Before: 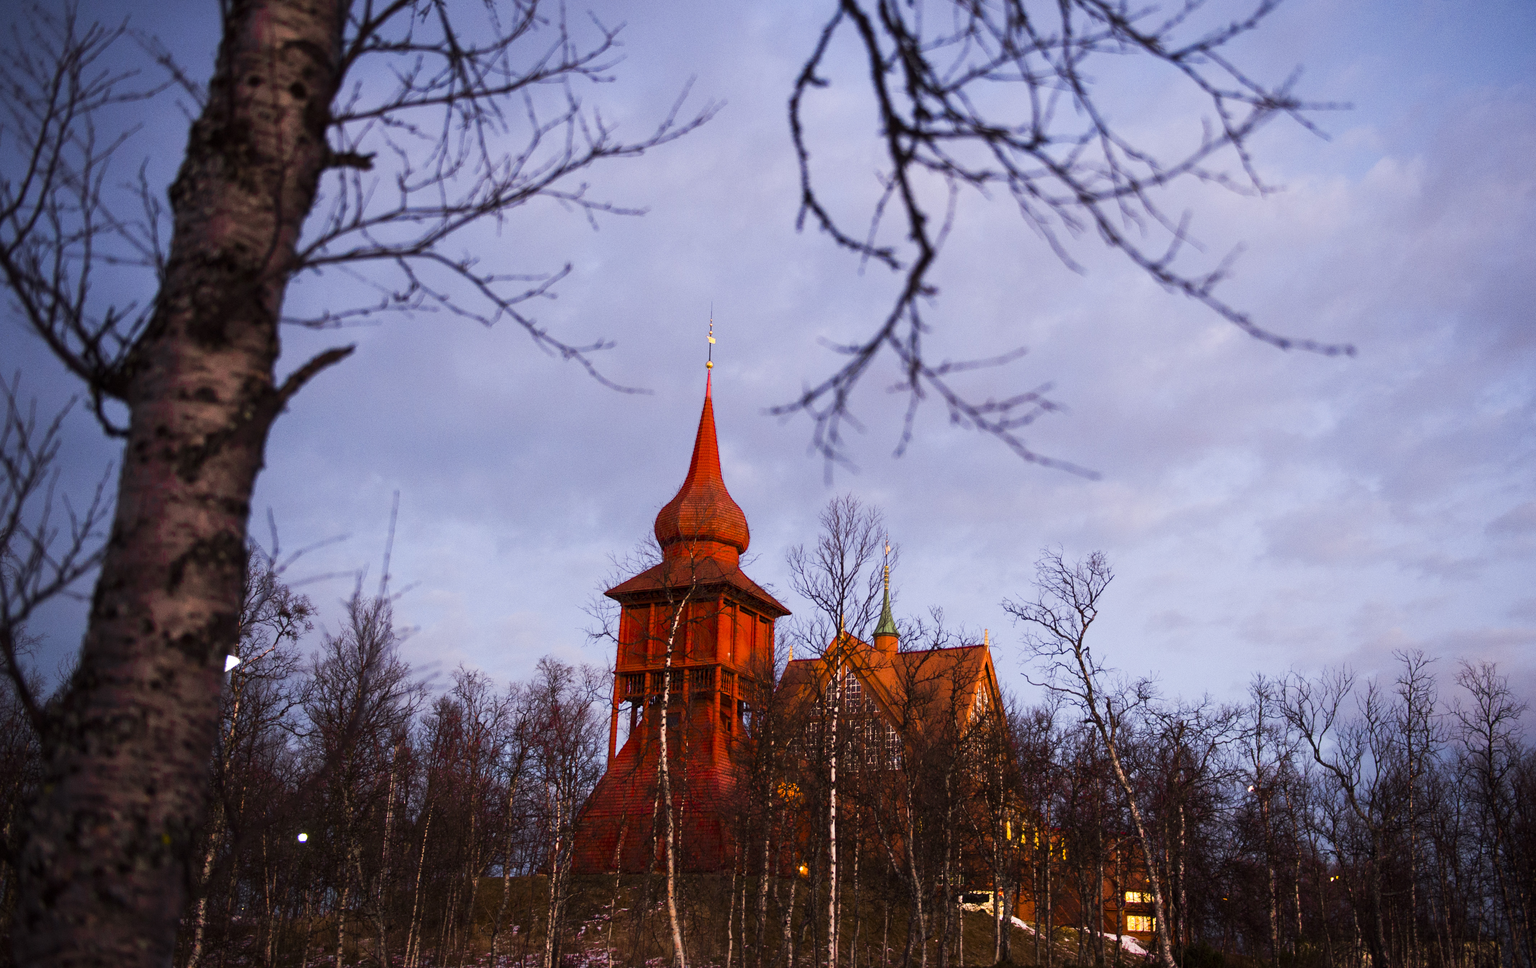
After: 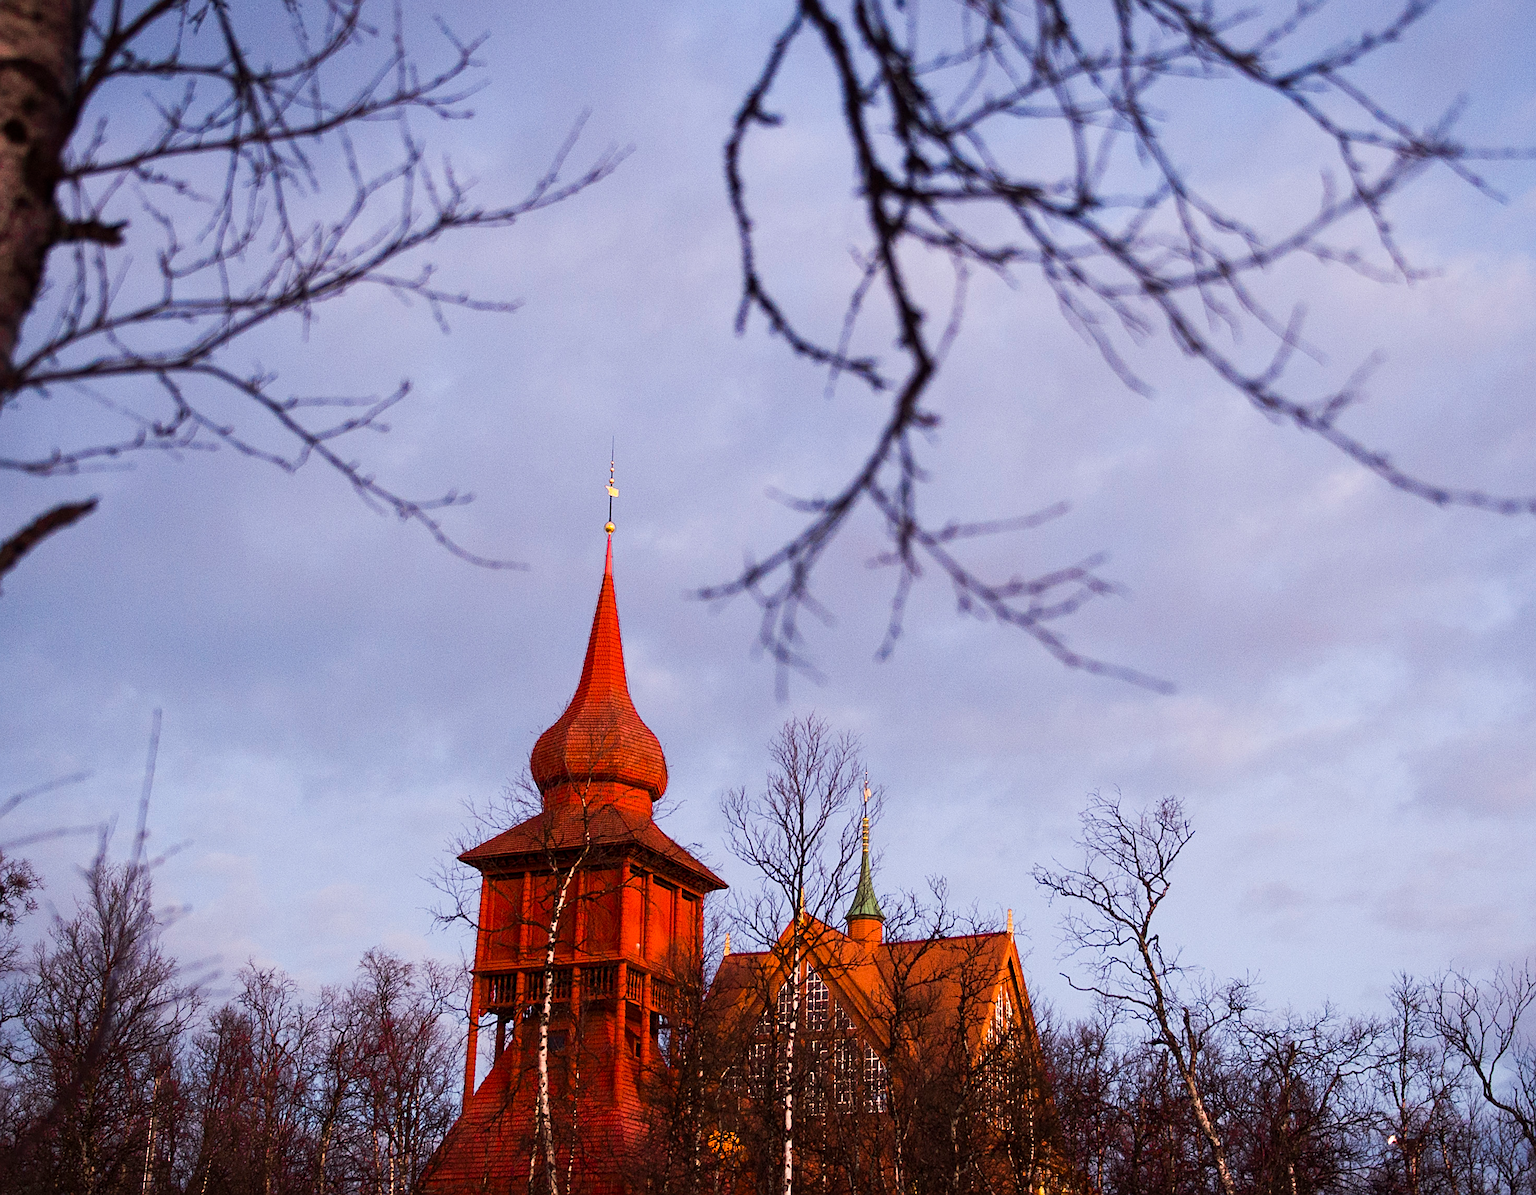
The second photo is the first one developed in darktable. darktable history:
crop: left 18.727%, right 12.055%, bottom 14.475%
sharpen: on, module defaults
